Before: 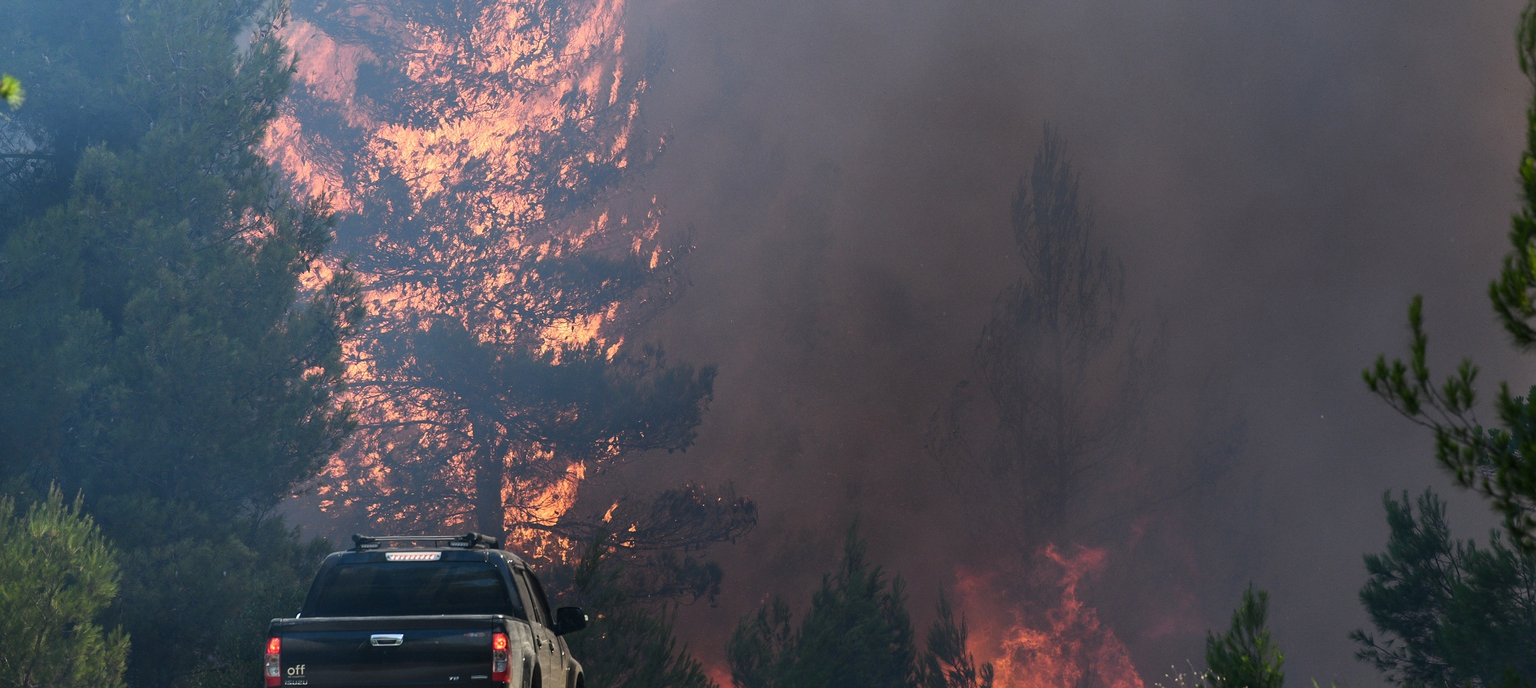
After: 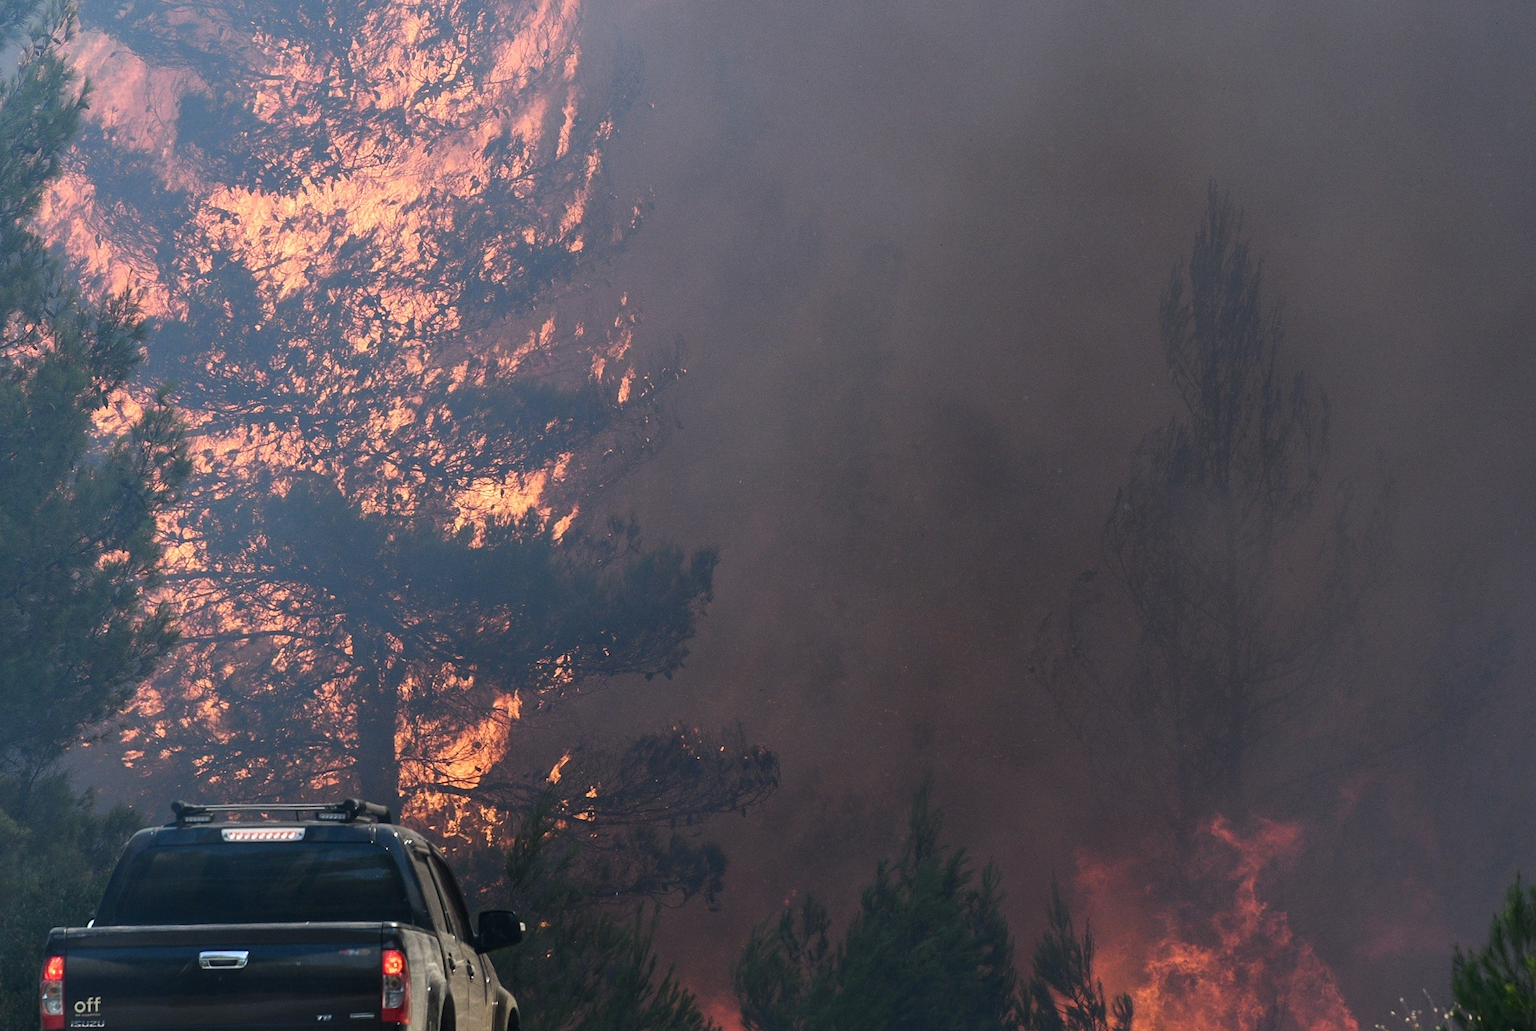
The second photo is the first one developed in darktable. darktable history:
crop and rotate: left 15.501%, right 17.797%
